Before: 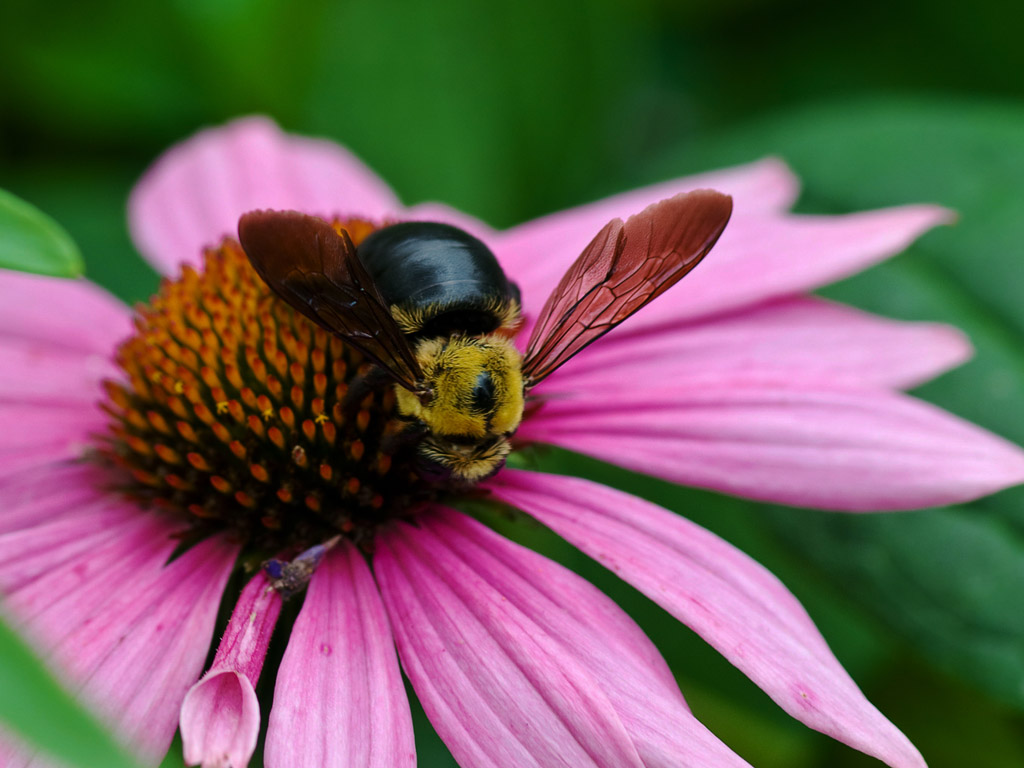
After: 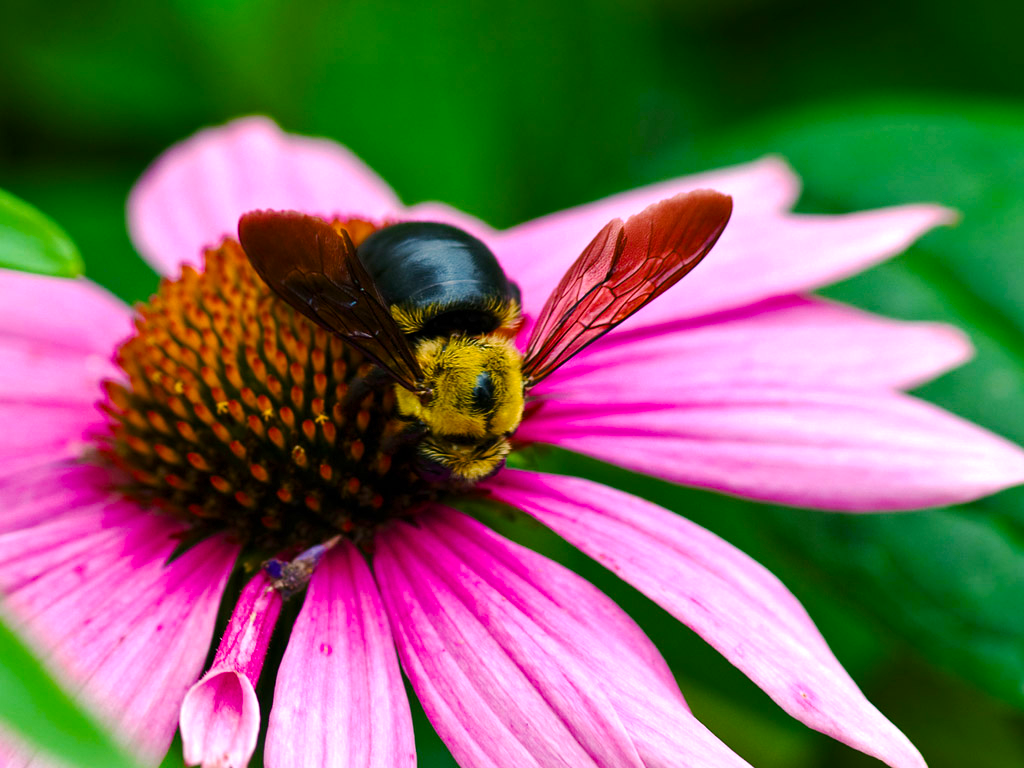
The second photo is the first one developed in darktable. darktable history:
color balance rgb: highlights gain › chroma 2.035%, highlights gain › hue 67.17°, perceptual saturation grading › global saturation 27.347%, perceptual saturation grading › highlights -27.756%, perceptual saturation grading › mid-tones 15.517%, perceptual saturation grading › shadows 33.771%, perceptual brilliance grading › global brilliance 20.286%
